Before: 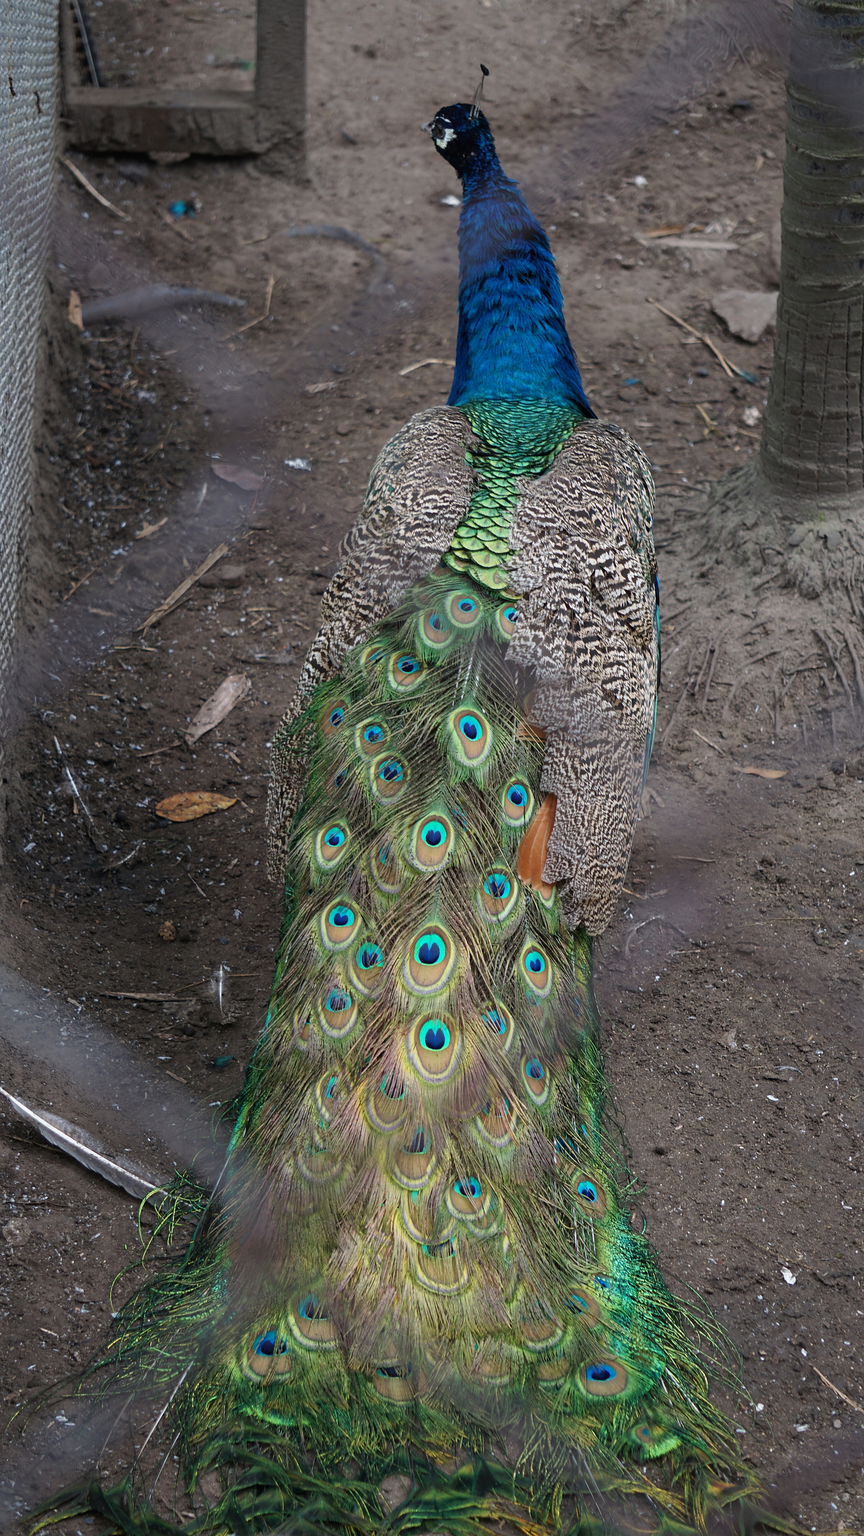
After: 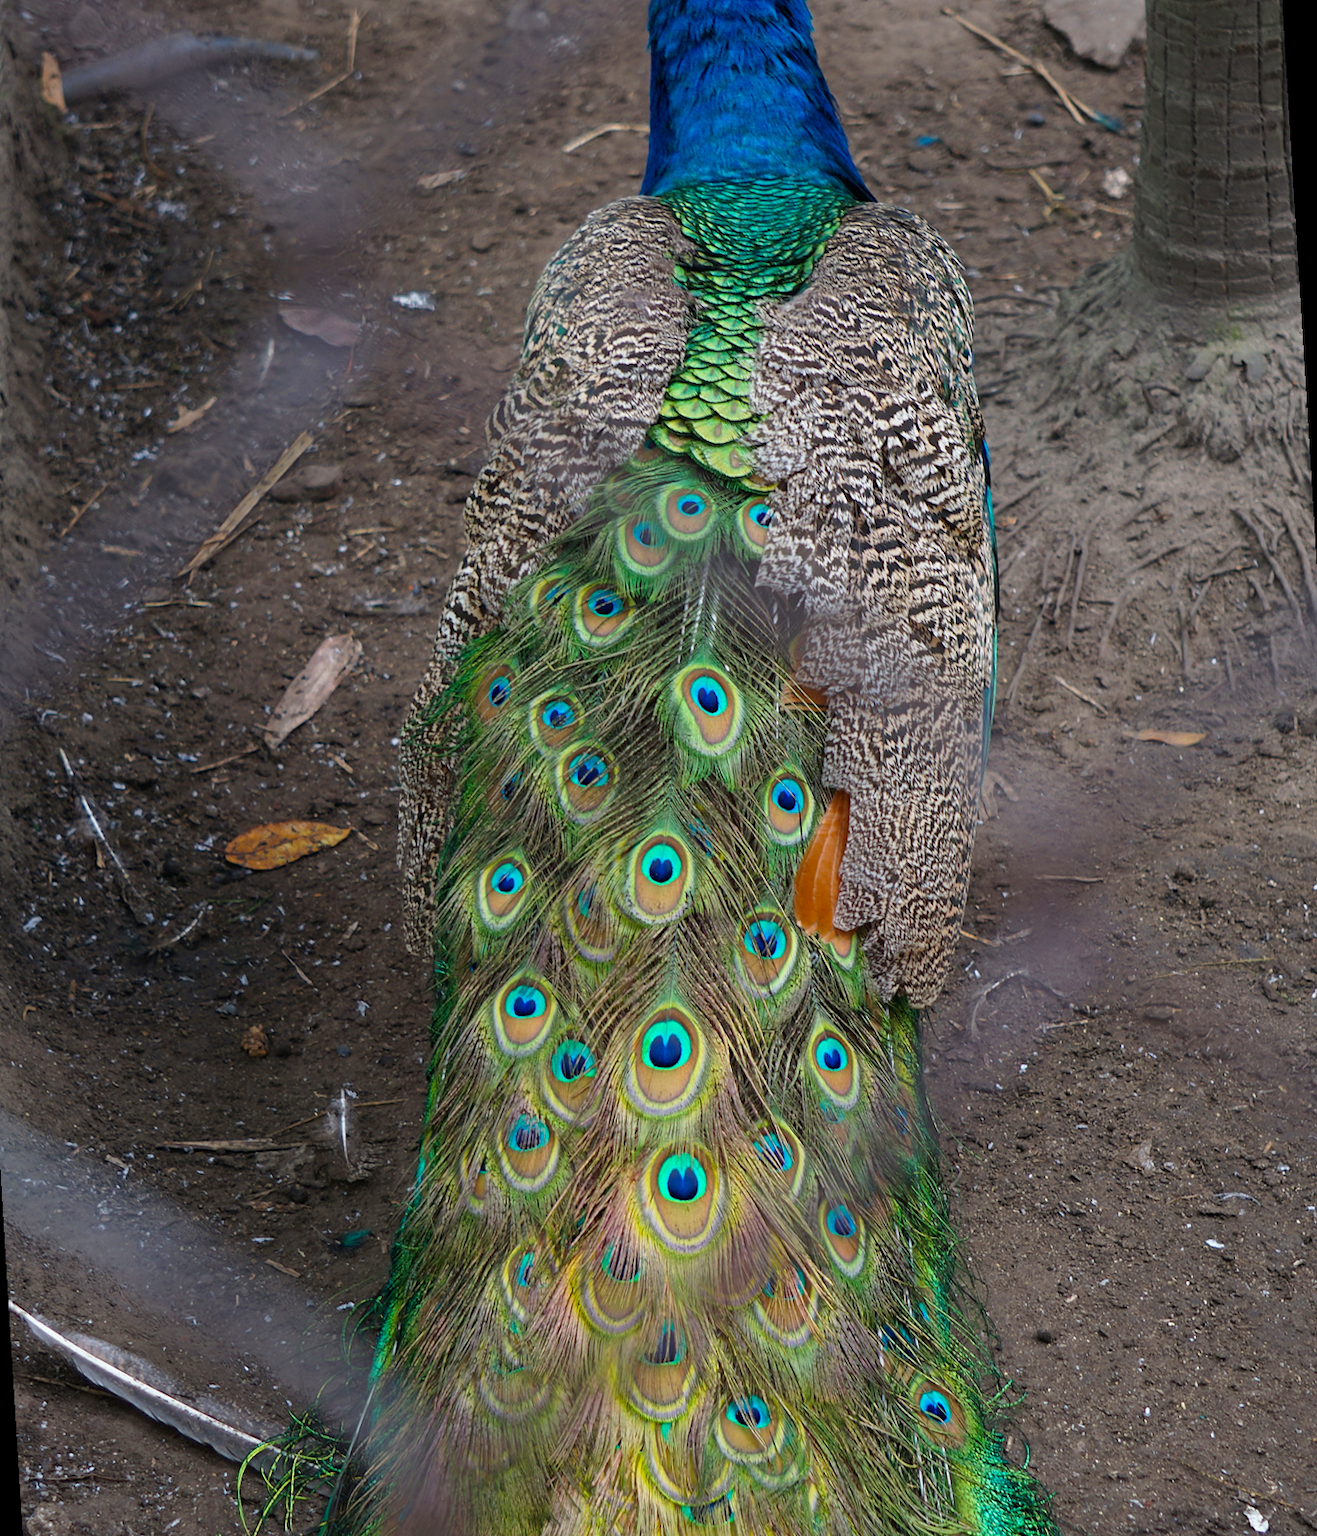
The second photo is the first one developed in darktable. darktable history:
vibrance: on, module defaults
rotate and perspective: rotation -3.52°, crop left 0.036, crop right 0.964, crop top 0.081, crop bottom 0.919
color balance rgb: perceptual saturation grading › global saturation 25%, global vibrance 20%
crop and rotate: left 2.991%, top 13.302%, right 1.981%, bottom 12.636%
